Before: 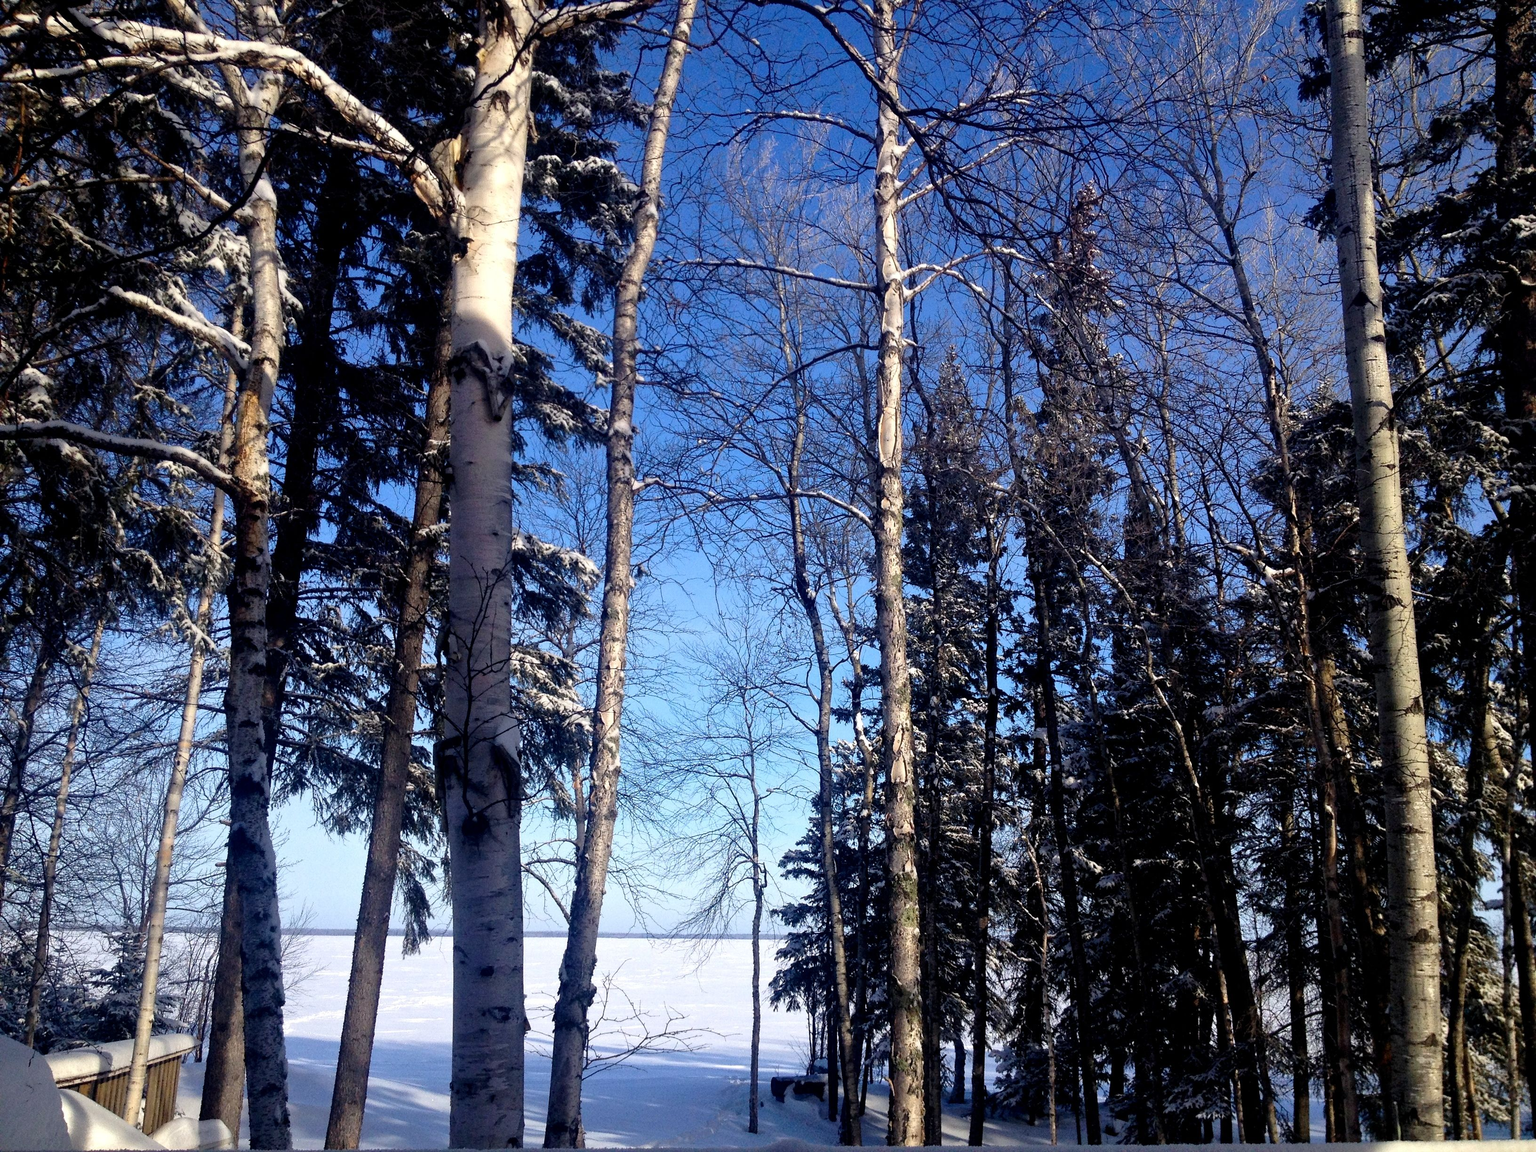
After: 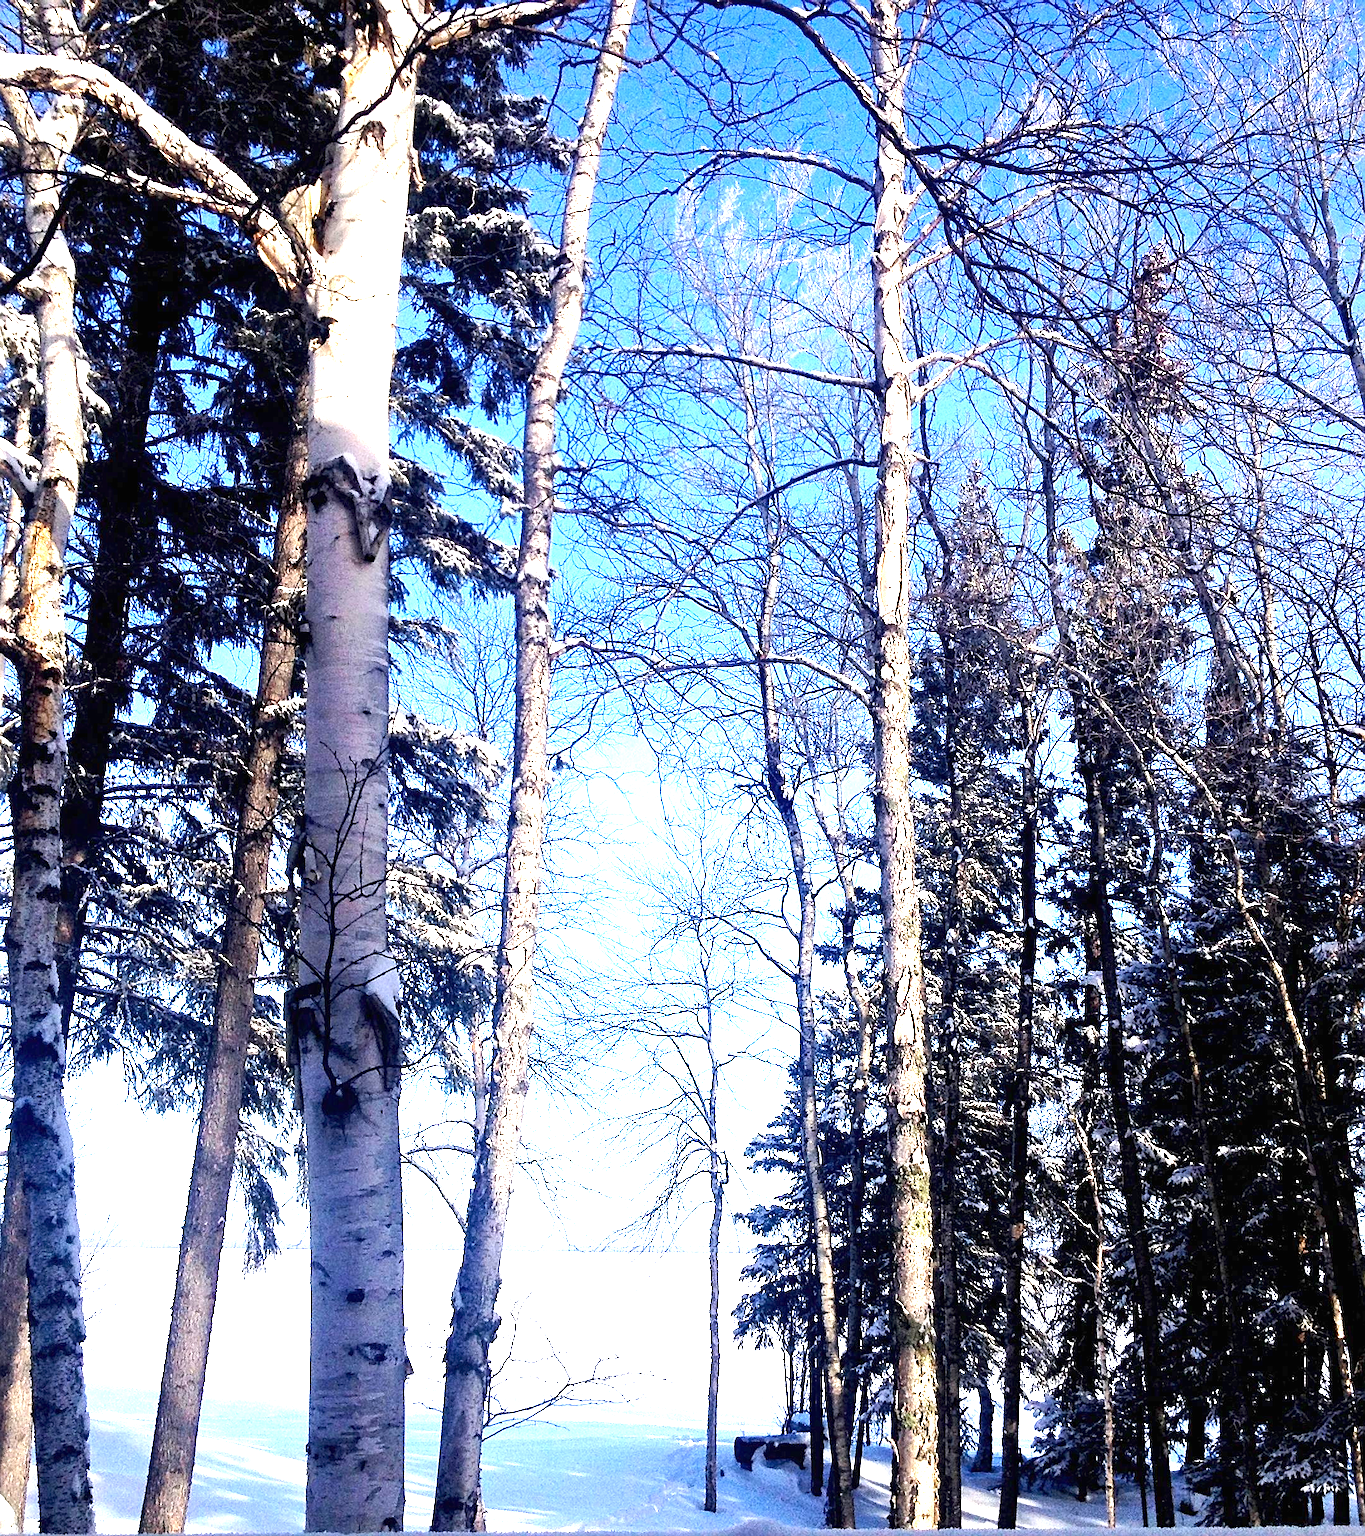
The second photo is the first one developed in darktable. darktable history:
tone equalizer: on, module defaults
crop and rotate: left 14.385%, right 18.948%
exposure: black level correction 0, exposure 2.088 EV, compensate exposure bias true, compensate highlight preservation false
sharpen: on, module defaults
